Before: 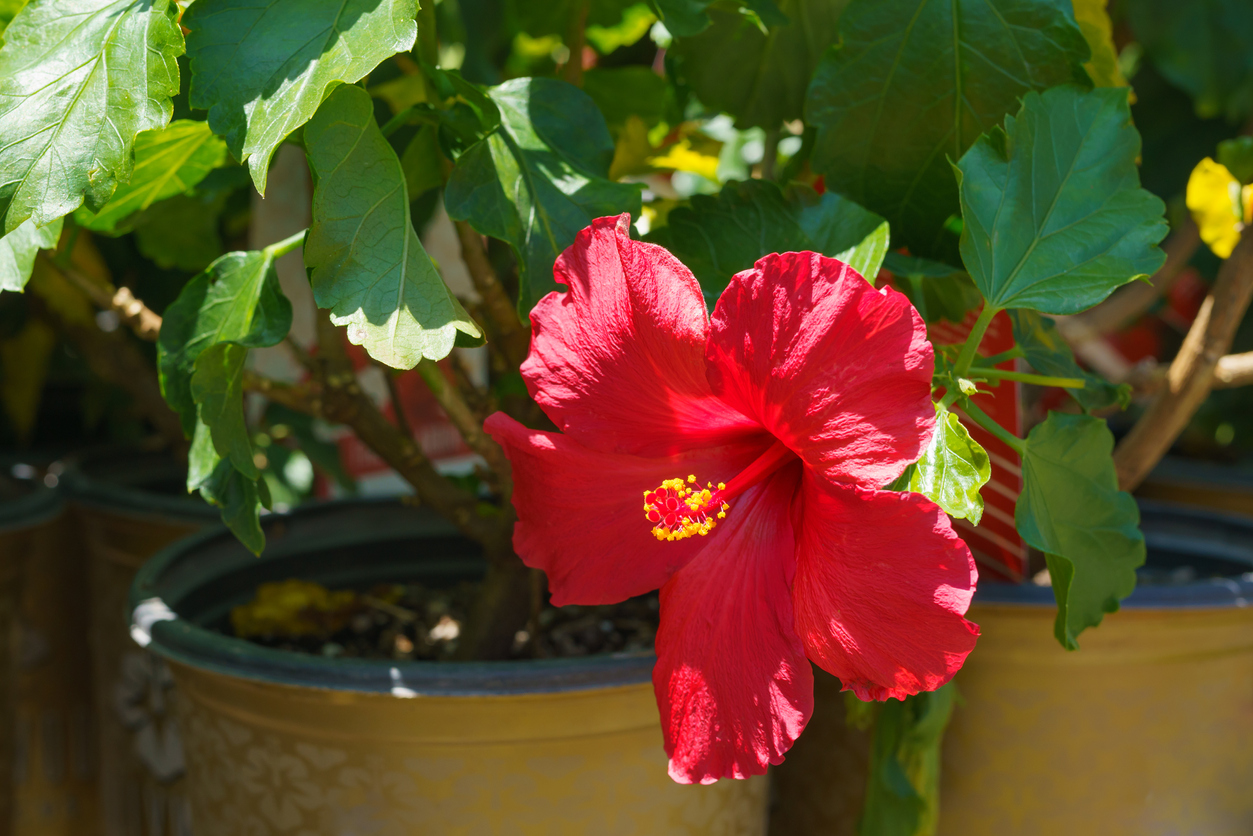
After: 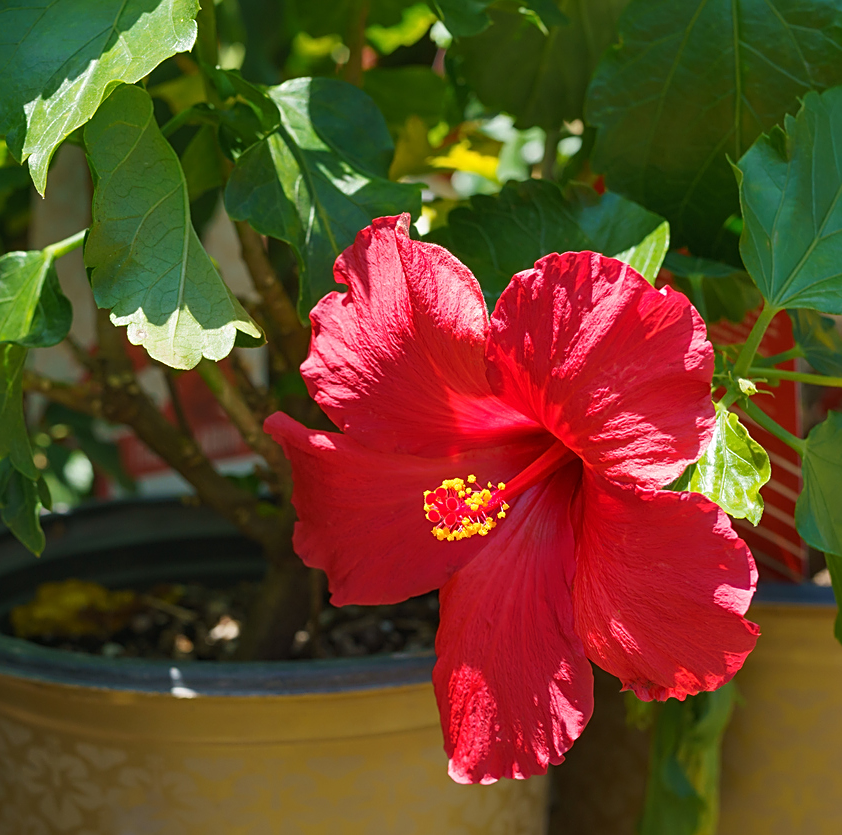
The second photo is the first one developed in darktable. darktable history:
crop and rotate: left 17.561%, right 15.18%
sharpen: on, module defaults
